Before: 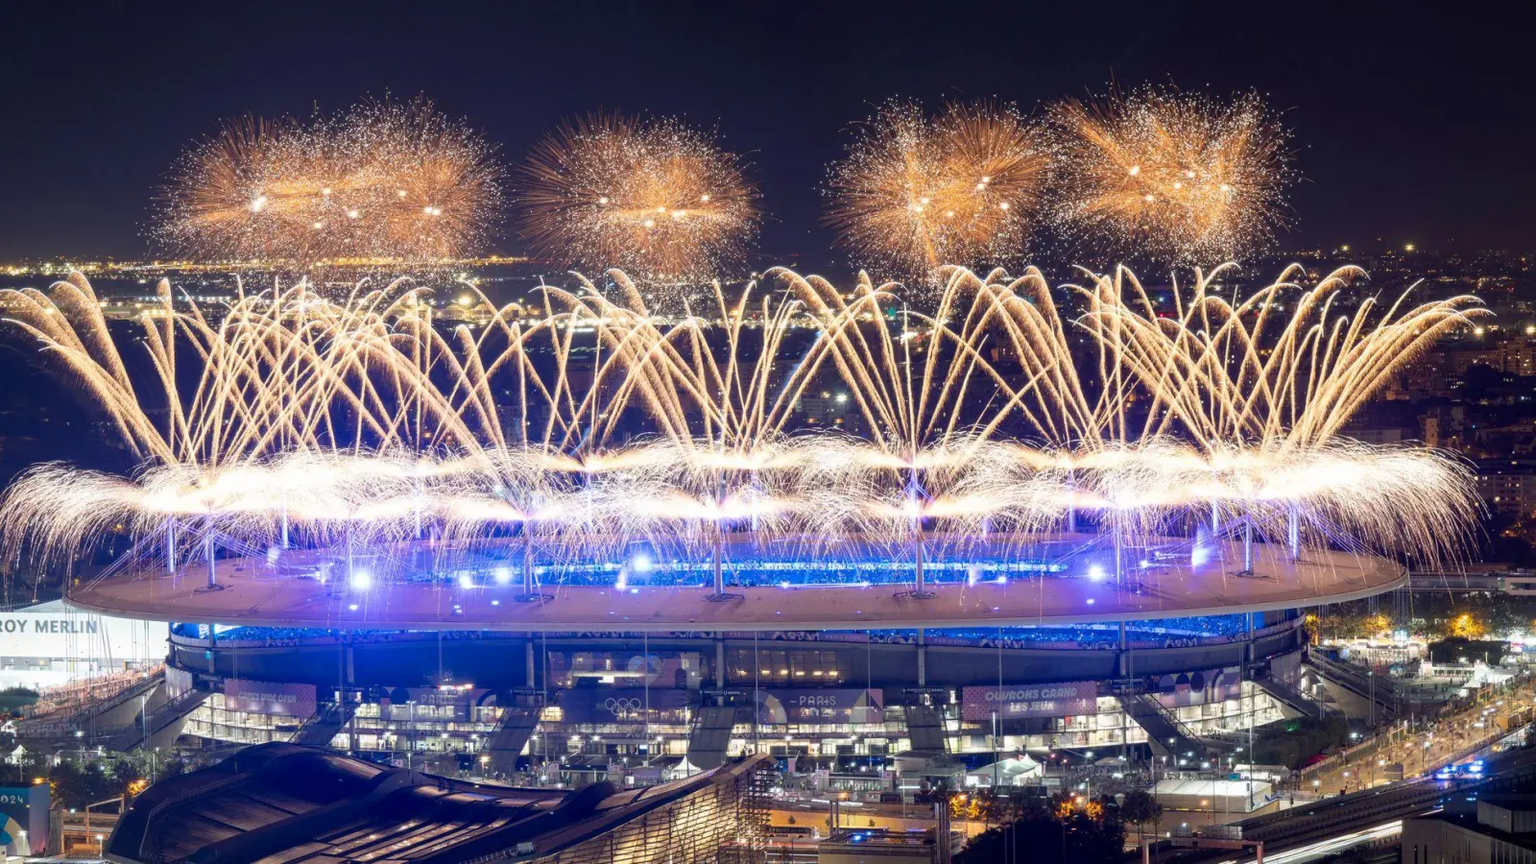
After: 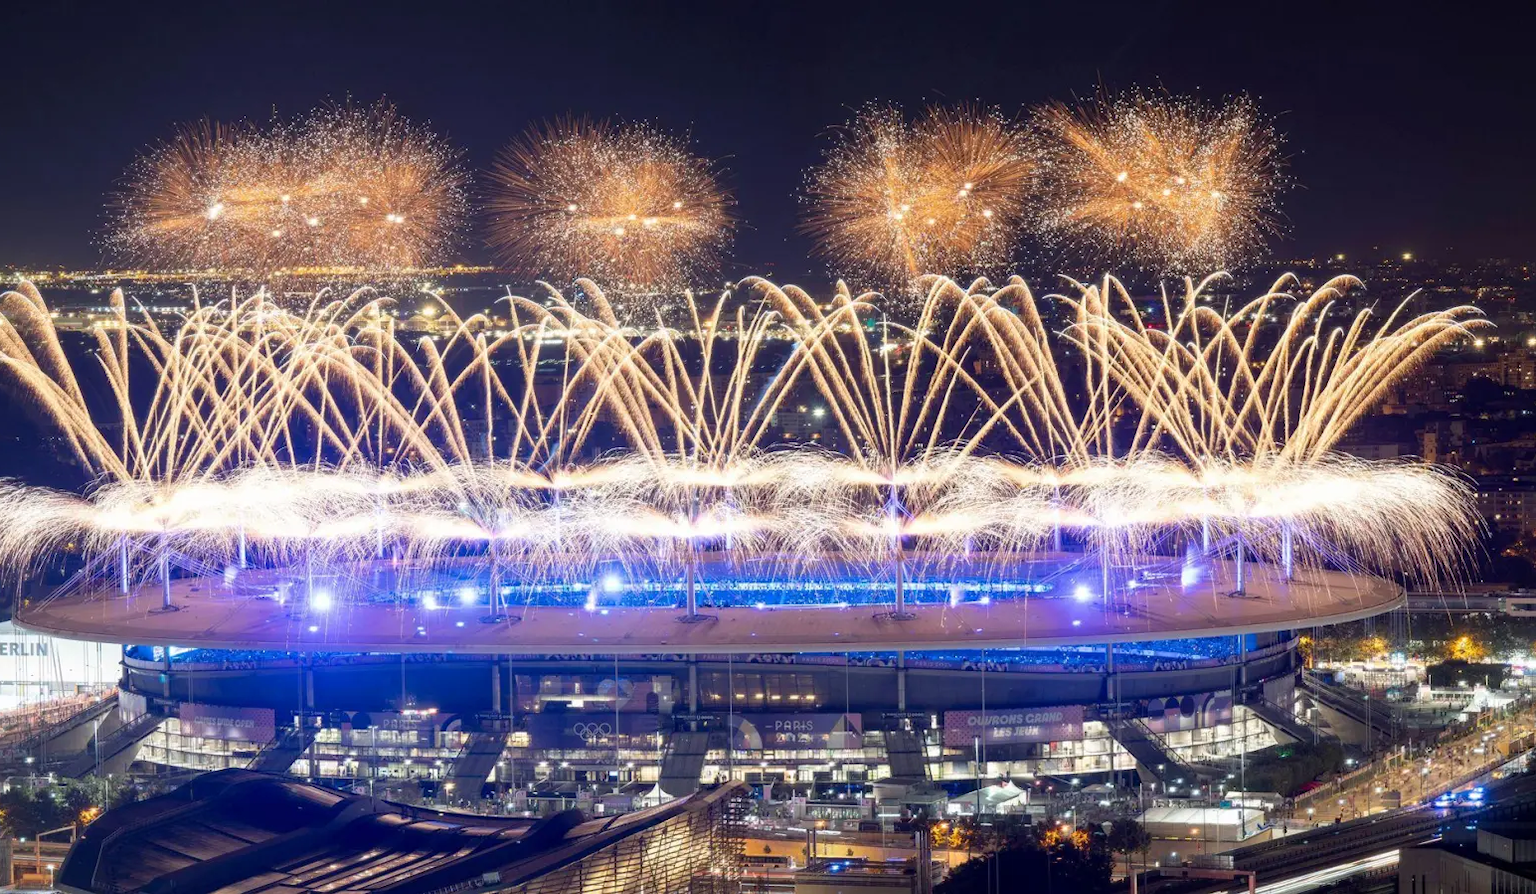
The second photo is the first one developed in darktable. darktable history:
crop and rotate: left 3.382%
local contrast: mode bilateral grid, contrast 19, coarseness 50, detail 101%, midtone range 0.2
